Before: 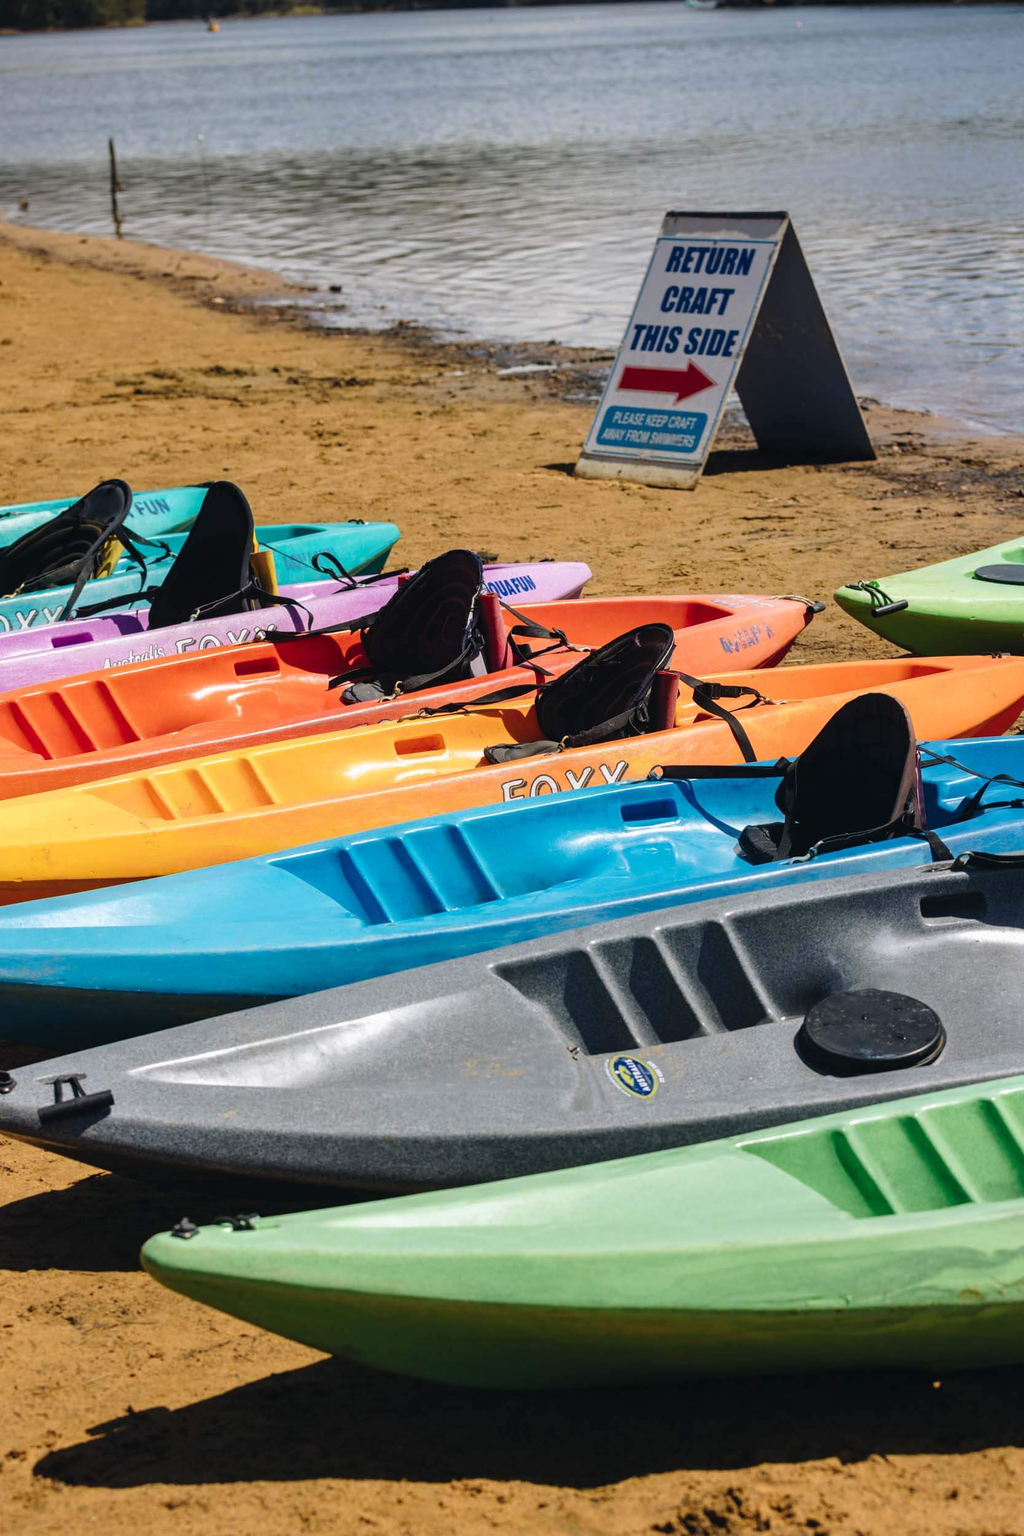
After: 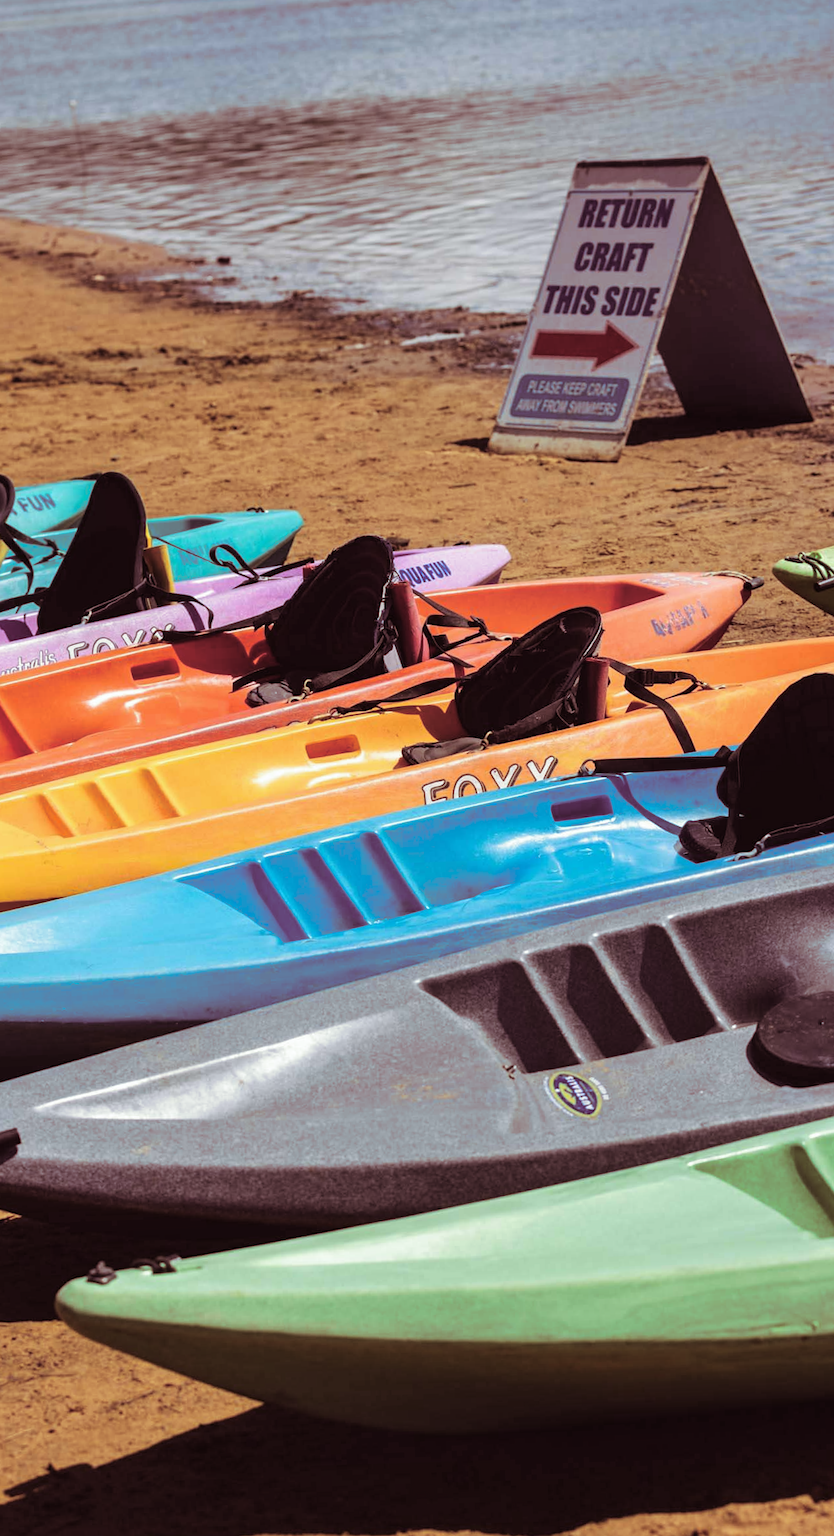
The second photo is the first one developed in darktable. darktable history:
rotate and perspective: rotation -2.12°, lens shift (vertical) 0.009, lens shift (horizontal) -0.008, automatic cropping original format, crop left 0.036, crop right 0.964, crop top 0.05, crop bottom 0.959
tone equalizer: -7 EV 0.13 EV, smoothing diameter 25%, edges refinement/feathering 10, preserve details guided filter
crop: left 9.88%, right 12.664%
split-toning: on, module defaults
white balance: red 0.982, blue 1.018
